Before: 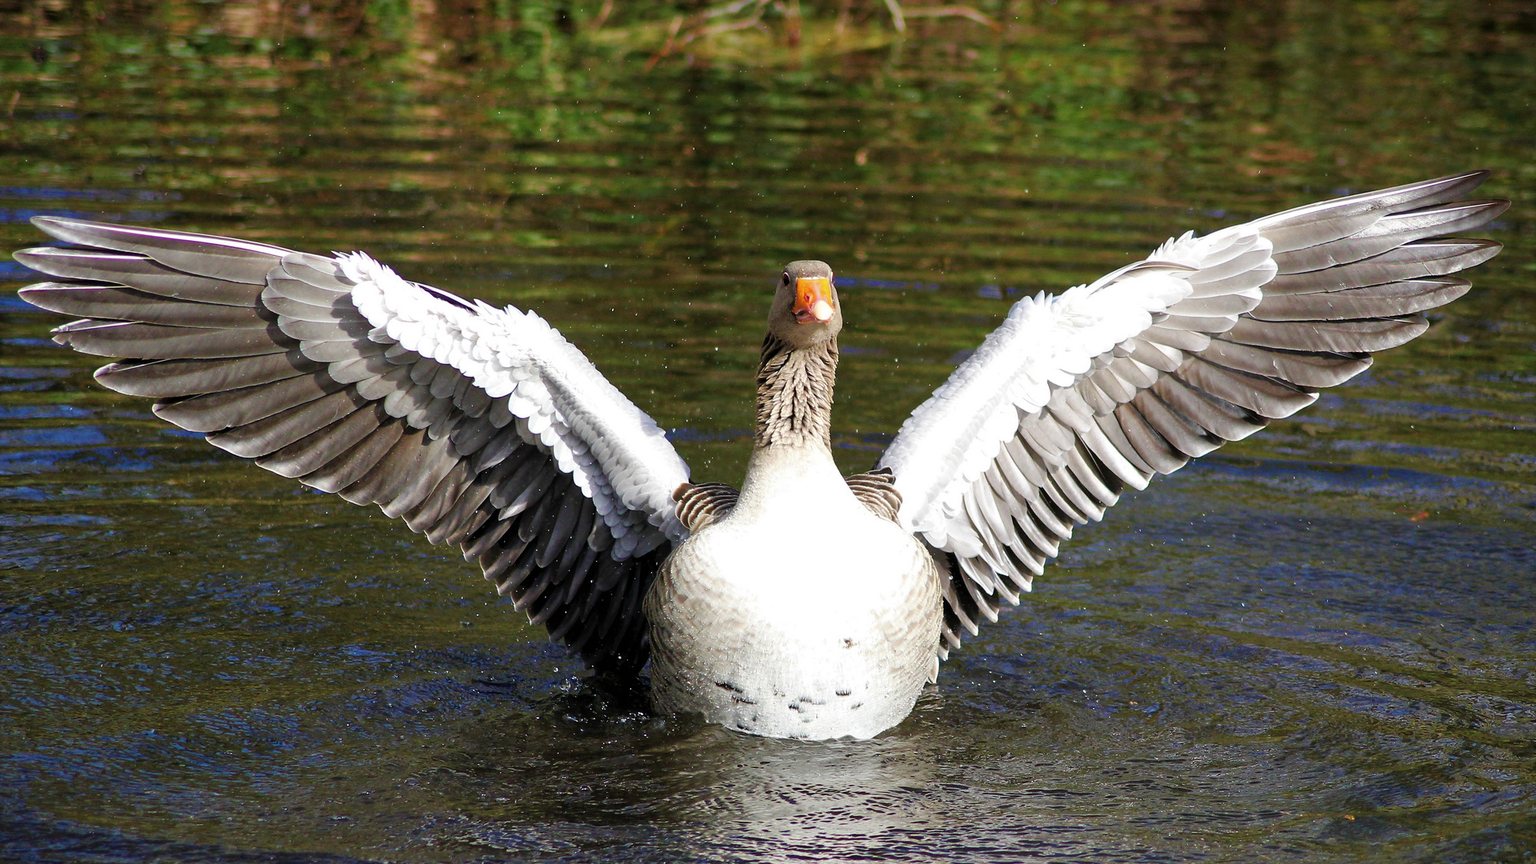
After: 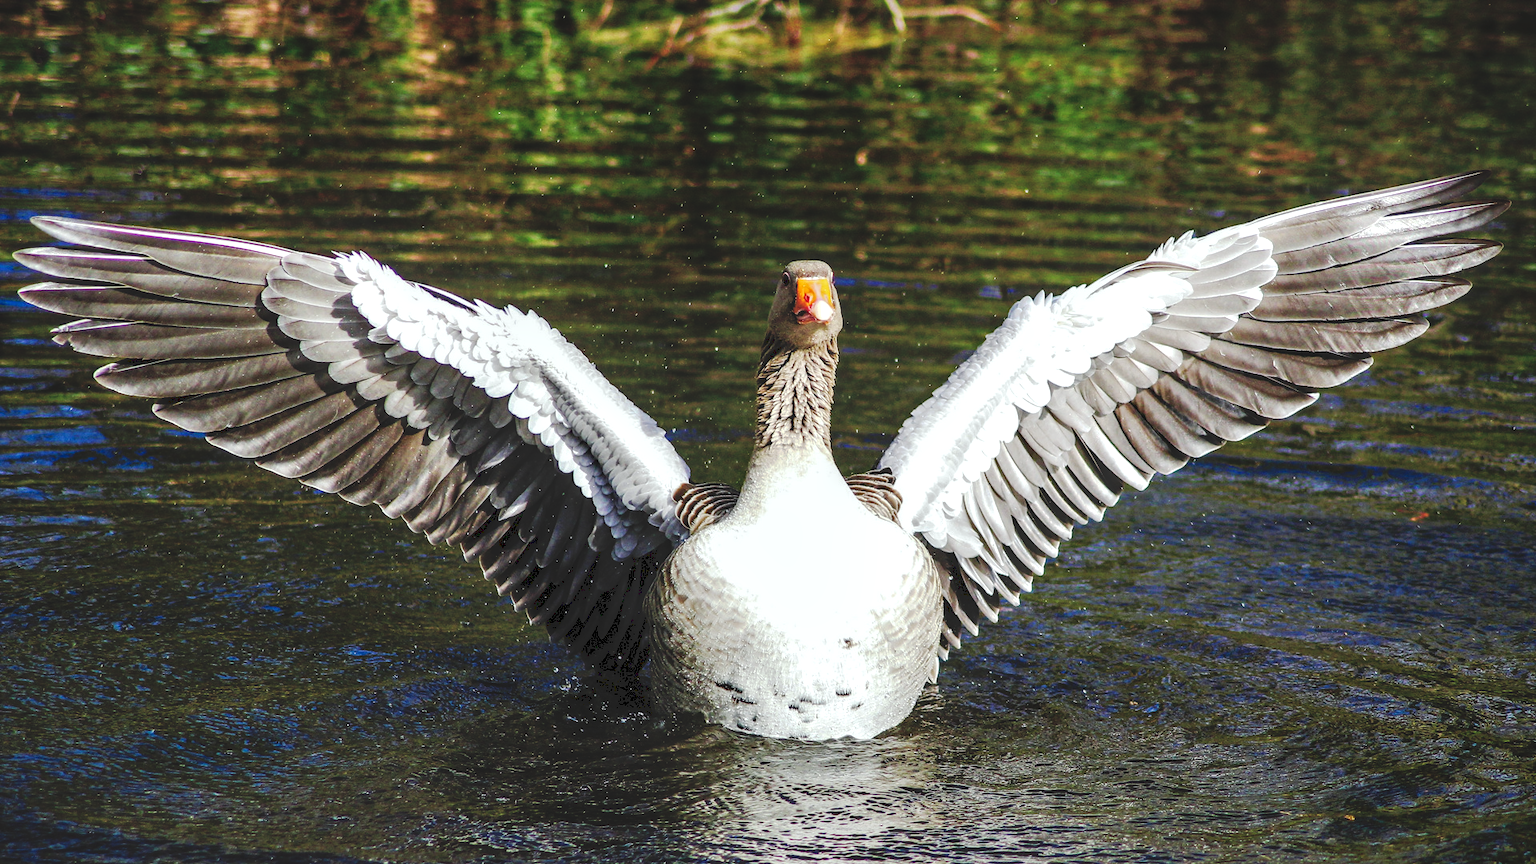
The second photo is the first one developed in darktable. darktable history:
tone curve: curves: ch0 [(0, 0) (0.003, 0.132) (0.011, 0.136) (0.025, 0.14) (0.044, 0.147) (0.069, 0.149) (0.1, 0.156) (0.136, 0.163) (0.177, 0.177) (0.224, 0.2) (0.277, 0.251) (0.335, 0.311) (0.399, 0.387) (0.468, 0.487) (0.543, 0.585) (0.623, 0.675) (0.709, 0.742) (0.801, 0.81) (0.898, 0.867) (1, 1)], preserve colors none
local contrast: highlights 25%, detail 150%
white balance: red 0.978, blue 0.999
